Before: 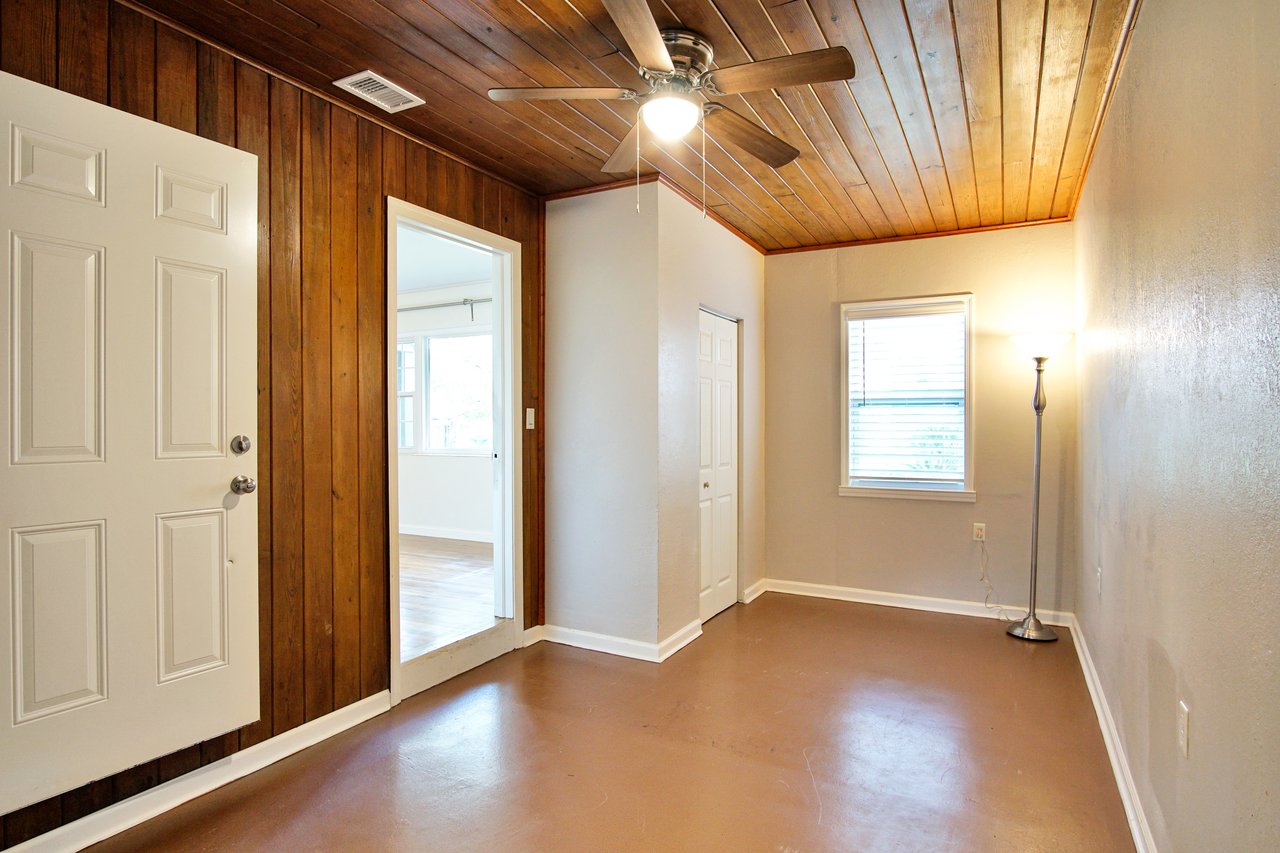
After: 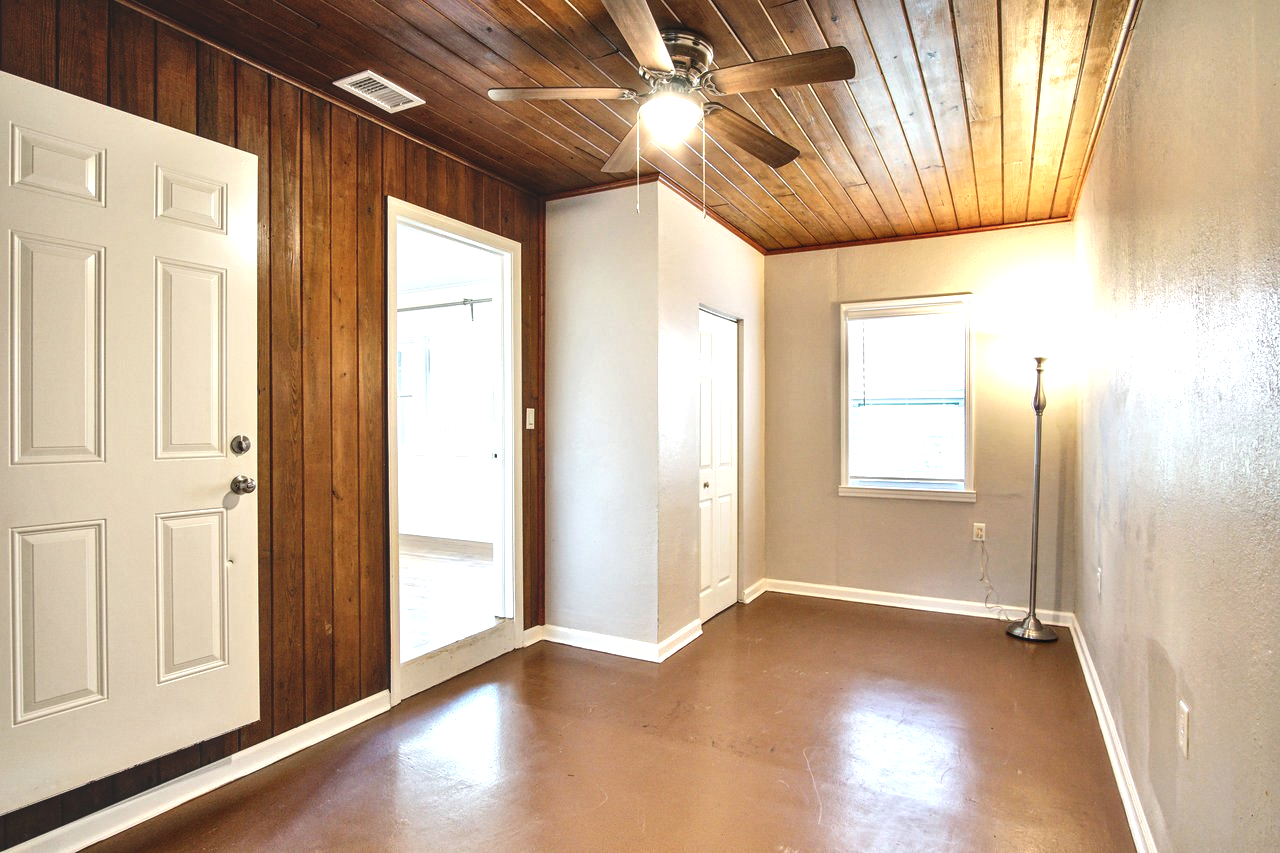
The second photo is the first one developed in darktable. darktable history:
color balance rgb: power › hue 310.21°, global offset › luminance 1.52%, perceptual saturation grading › global saturation 0.774%, perceptual saturation grading › highlights -19.697%, perceptual saturation grading › shadows 20.173%, perceptual brilliance grading › global brilliance 15.26%, perceptual brilliance grading › shadows -34.261%
local contrast: on, module defaults
